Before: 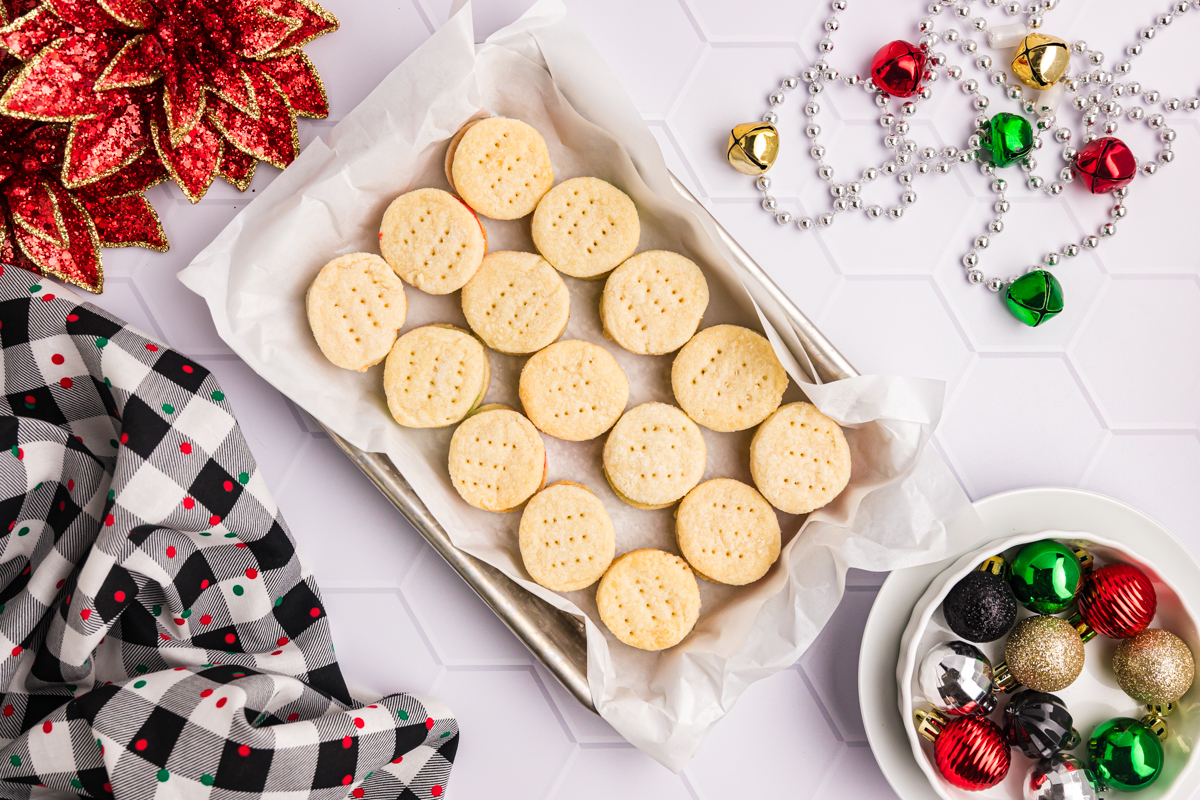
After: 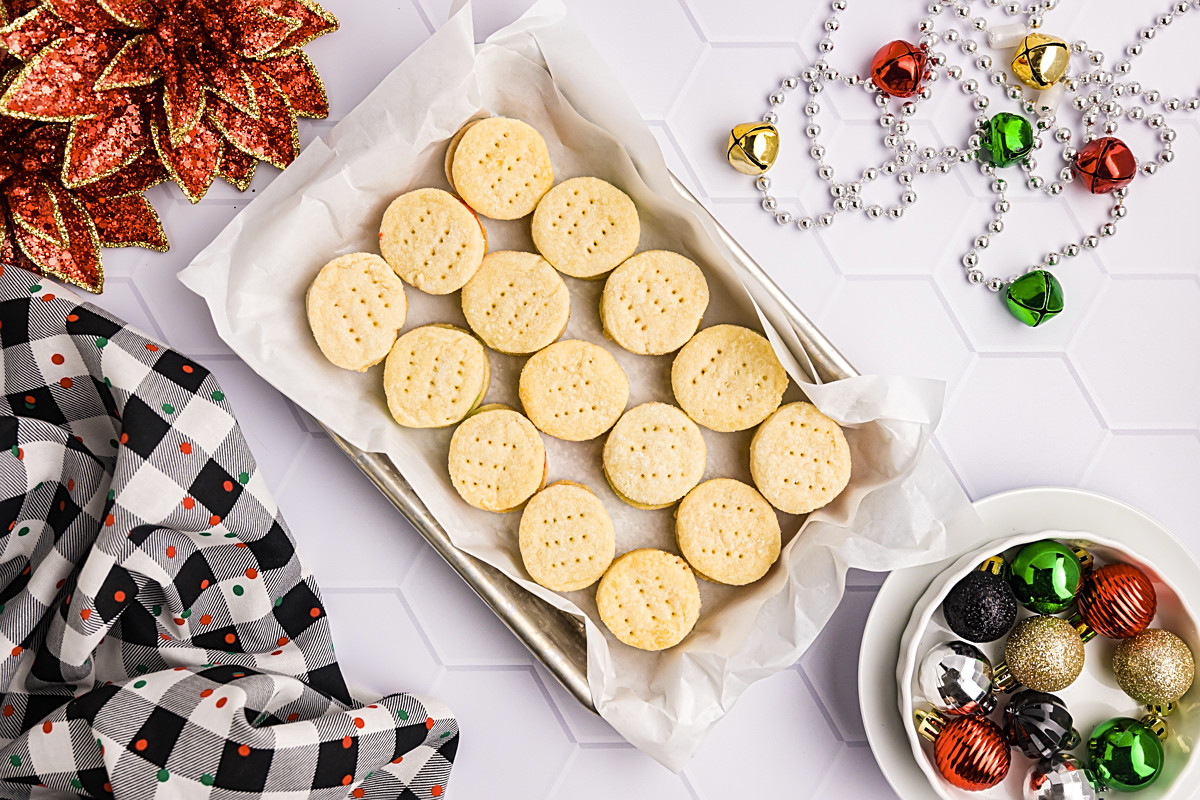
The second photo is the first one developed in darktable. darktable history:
color contrast: green-magenta contrast 0.8, blue-yellow contrast 1.1, unbound 0
sharpen: amount 0.478
